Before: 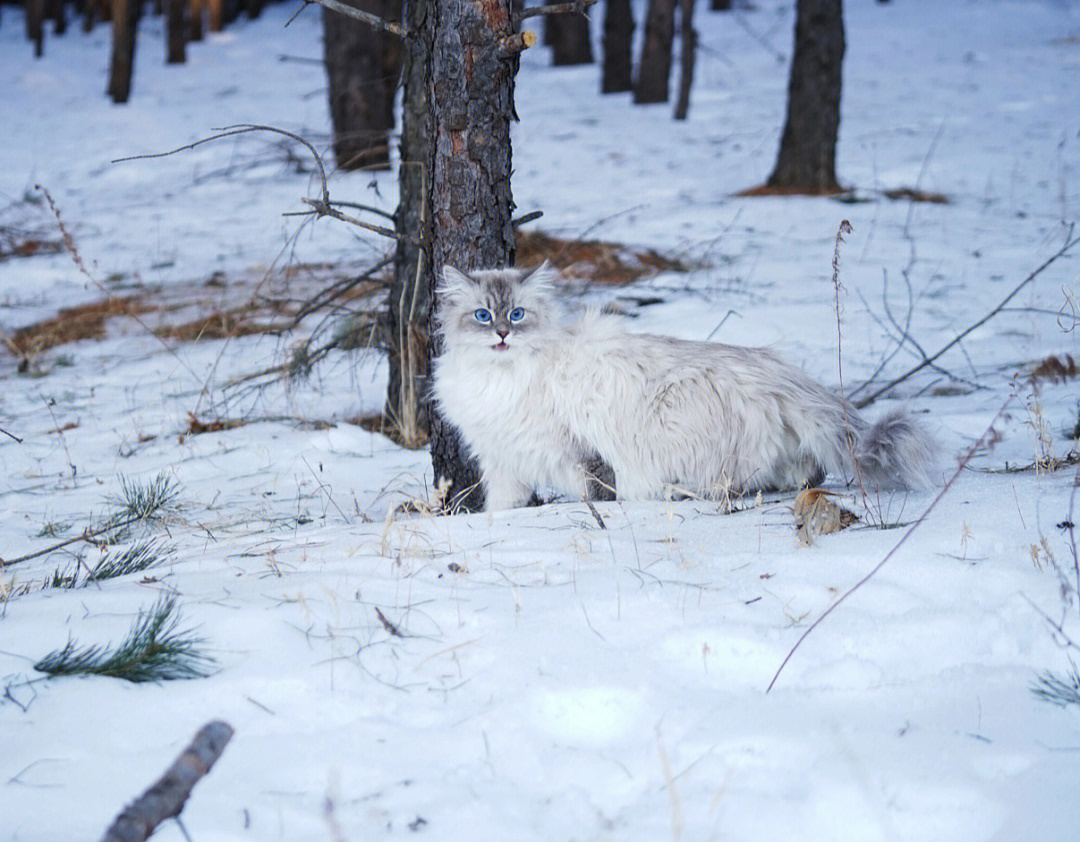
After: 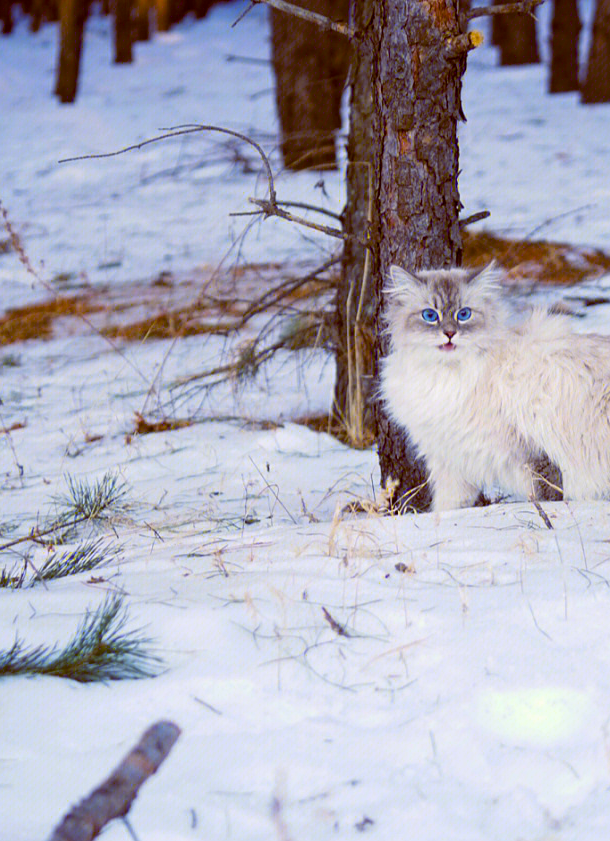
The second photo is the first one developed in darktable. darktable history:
color balance rgb: power › hue 73.78°, highlights gain › chroma 2.036%, highlights gain › hue 66.1°, global offset › chroma 0.393%, global offset › hue 36.57°, linear chroma grading › shadows -9.715%, linear chroma grading › global chroma 20.626%, perceptual saturation grading › global saturation 29.707%, global vibrance 20%
crop: left 4.985%, right 38.474%
